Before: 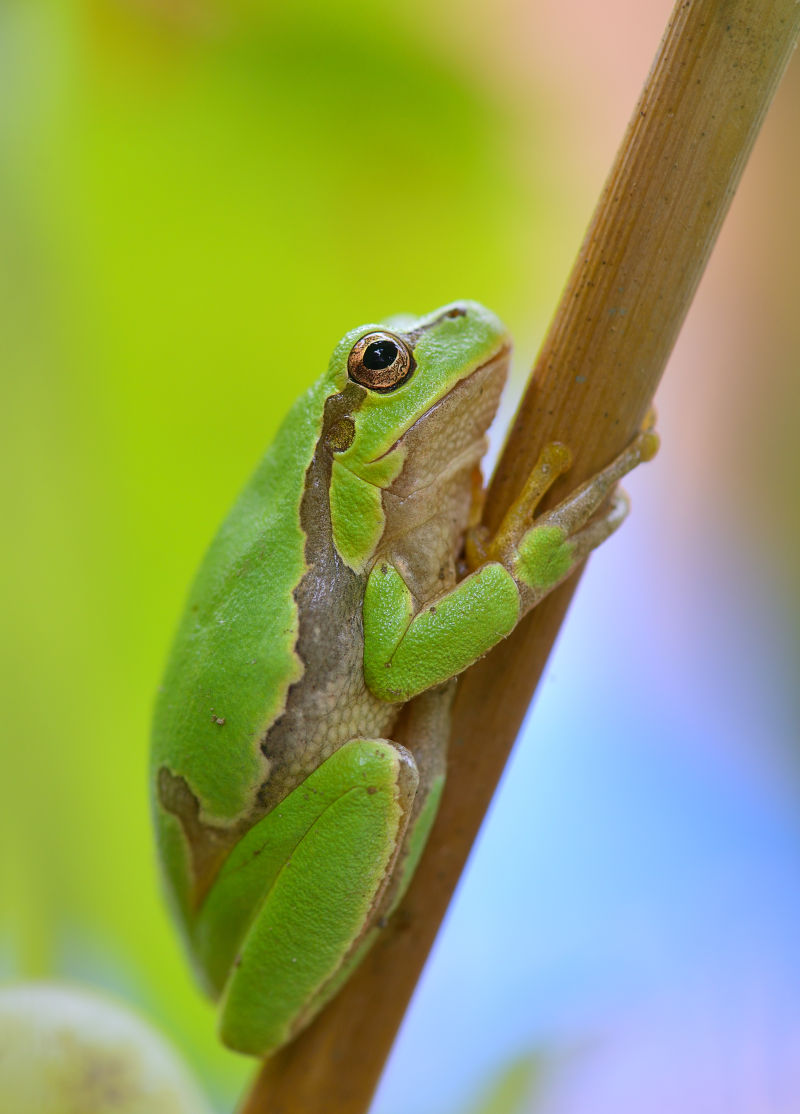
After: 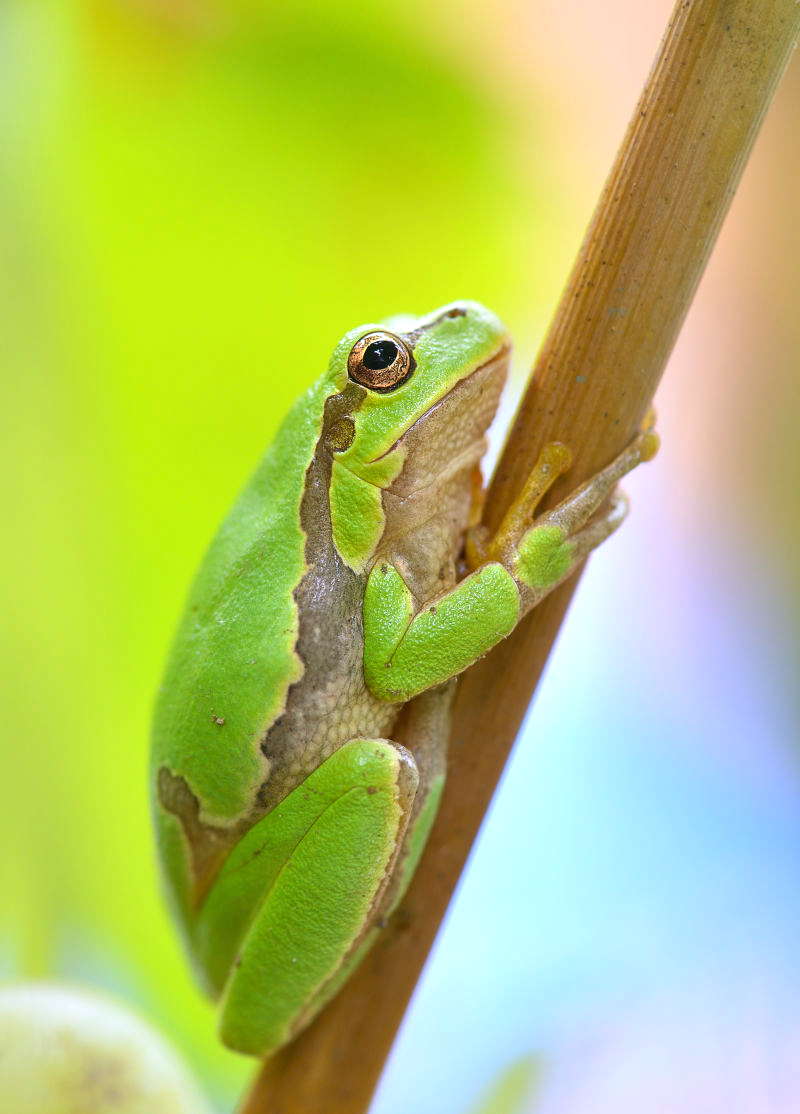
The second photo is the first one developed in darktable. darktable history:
exposure: exposure 0.604 EV, compensate highlight preservation false
